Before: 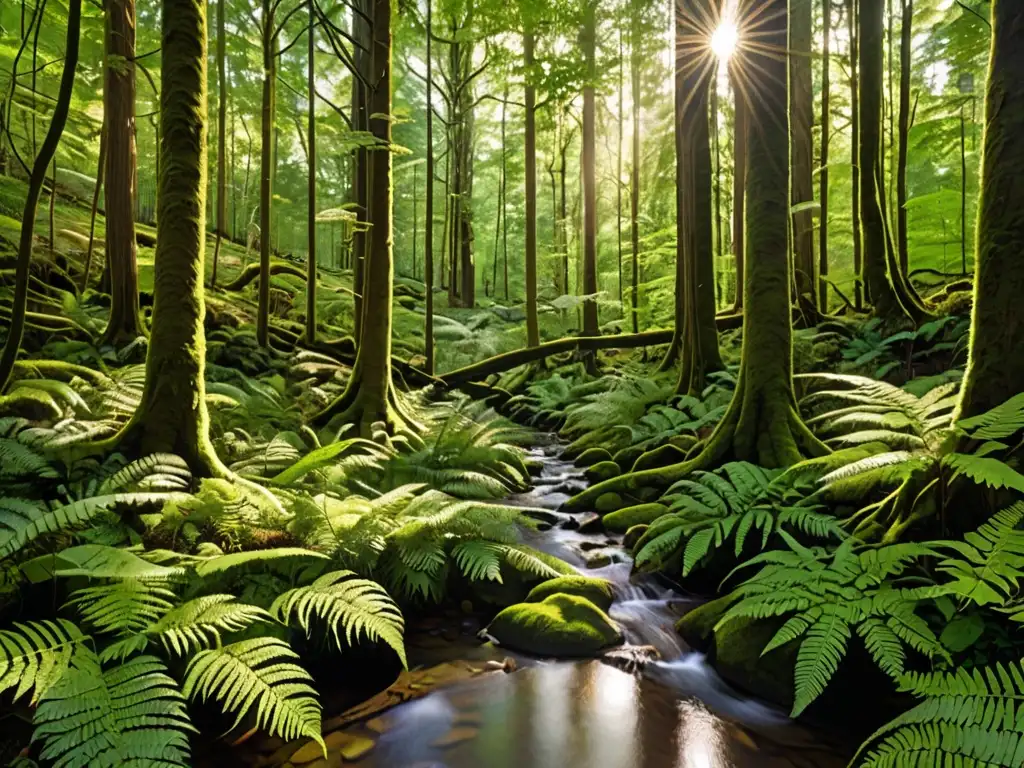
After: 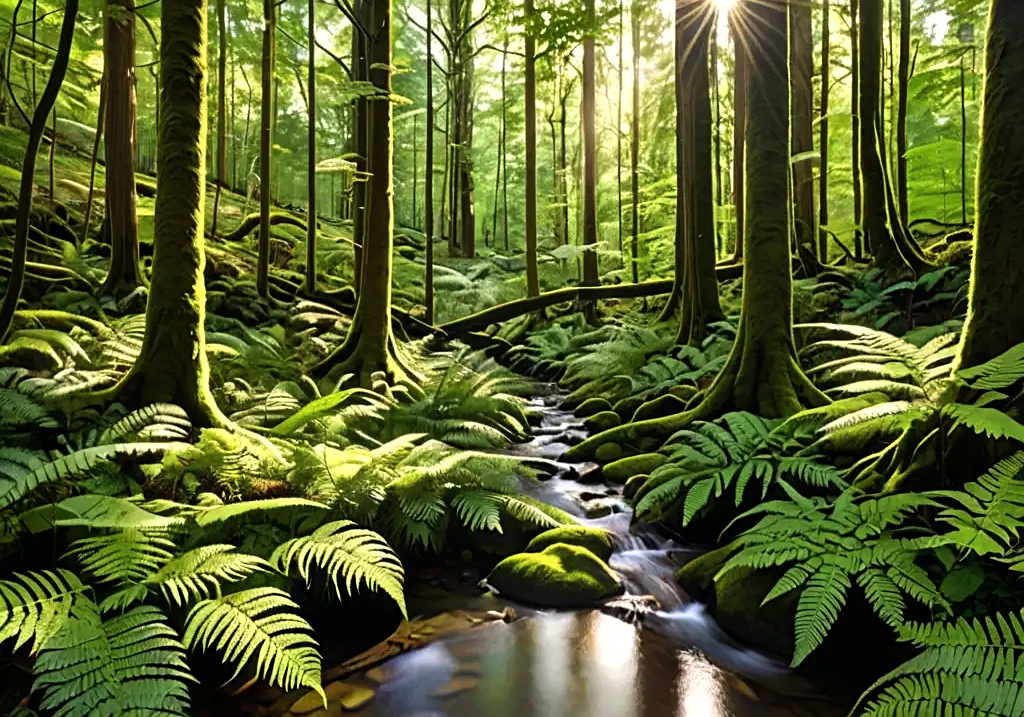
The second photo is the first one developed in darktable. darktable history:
sharpen: amount 0.215
shadows and highlights: radius 108.24, shadows 23.44, highlights -58.53, low approximation 0.01, soften with gaussian
tone equalizer: -8 EV -0.429 EV, -7 EV -0.406 EV, -6 EV -0.311 EV, -5 EV -0.227 EV, -3 EV 0.218 EV, -2 EV 0.318 EV, -1 EV 0.414 EV, +0 EV 0.425 EV, edges refinement/feathering 500, mask exposure compensation -1.57 EV, preserve details no
crop and rotate: top 6.568%
color zones: curves: ch0 [(0, 0.5) (0.143, 0.5) (0.286, 0.5) (0.429, 0.5) (0.62, 0.489) (0.714, 0.445) (0.844, 0.496) (1, 0.5)]; ch1 [(0, 0.5) (0.143, 0.5) (0.286, 0.5) (0.429, 0.5) (0.571, 0.5) (0.714, 0.523) (0.857, 0.5) (1, 0.5)]
